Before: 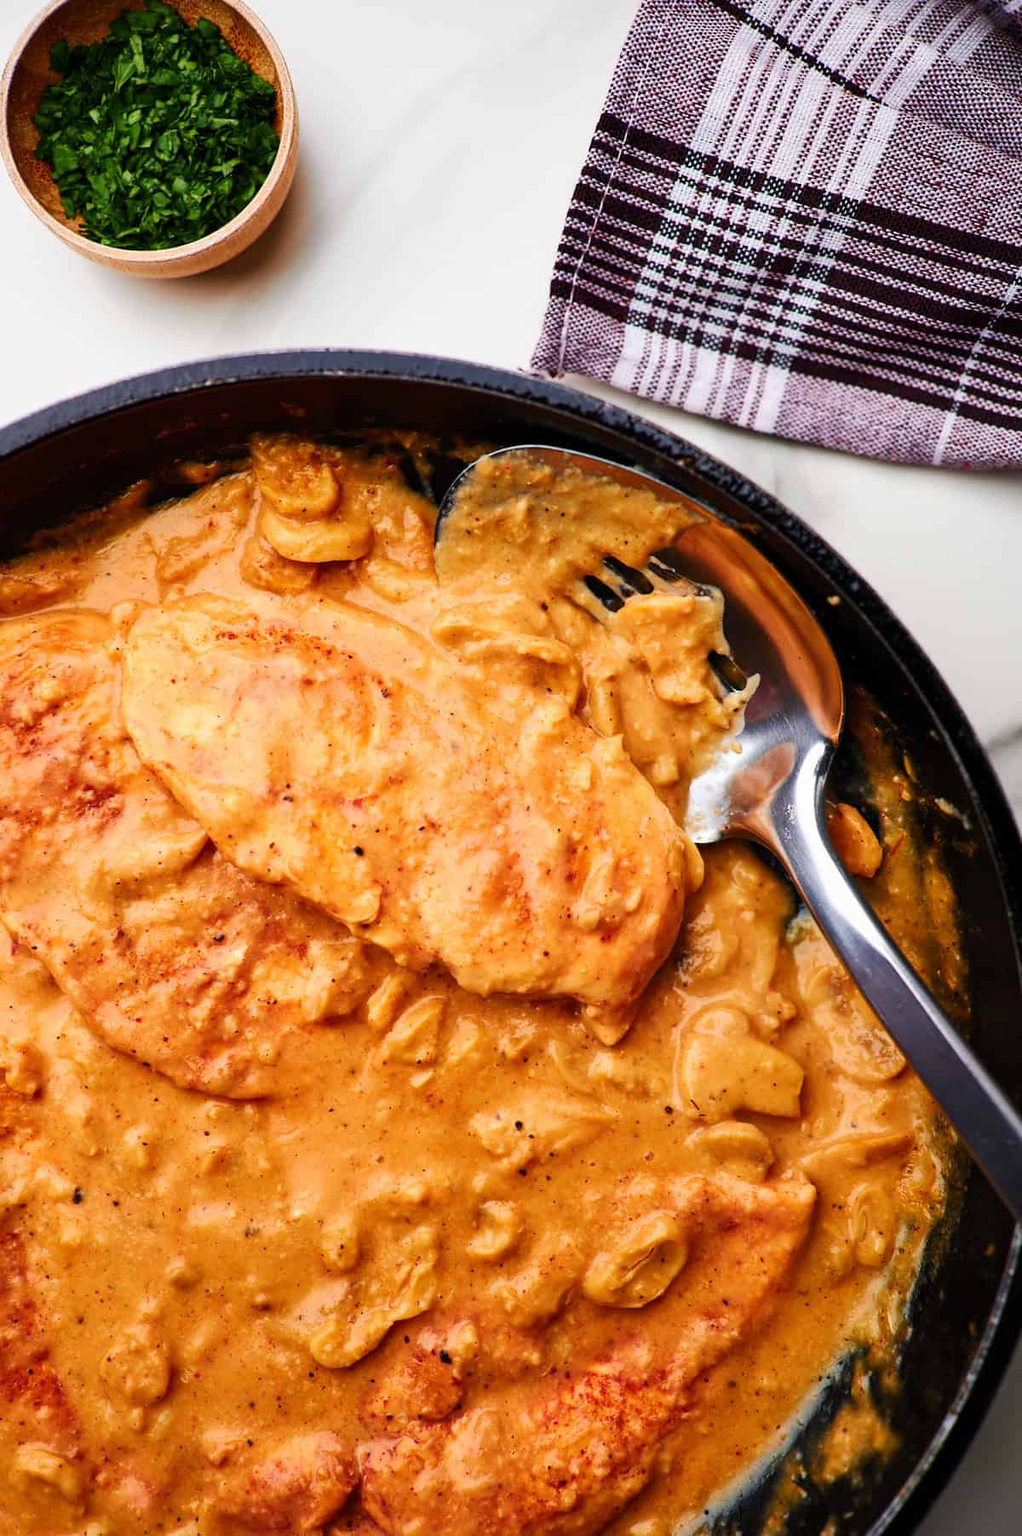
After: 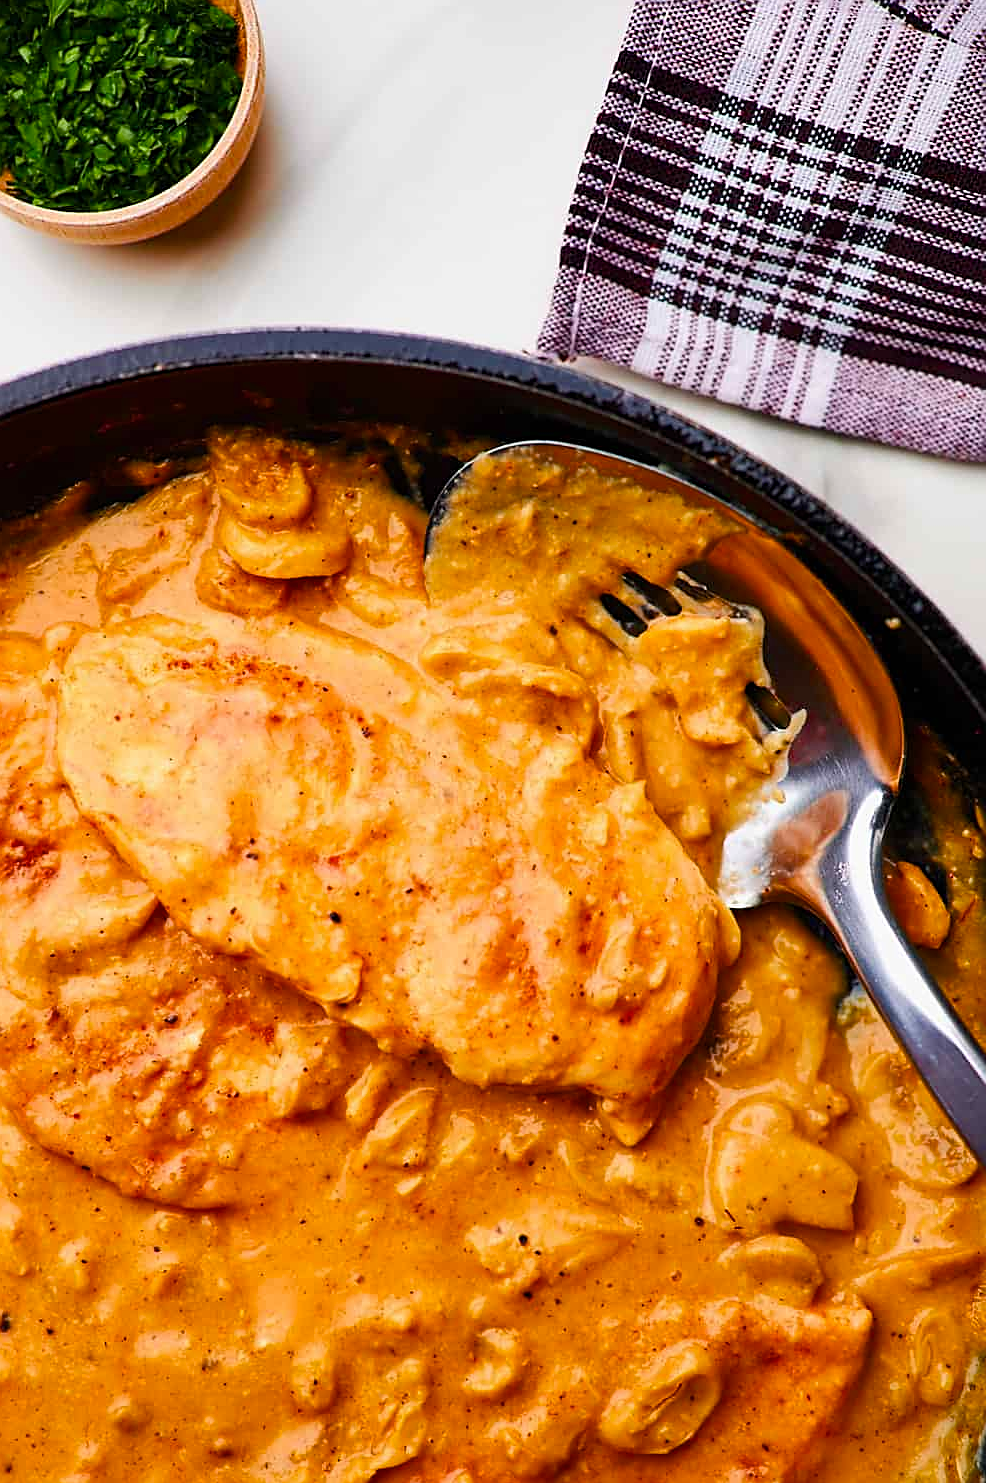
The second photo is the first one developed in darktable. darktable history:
color balance rgb: linear chroma grading › shadows -8%, linear chroma grading › global chroma 10%, perceptual saturation grading › global saturation 2%, perceptual saturation grading › highlights -2%, perceptual saturation grading › mid-tones 4%, perceptual saturation grading › shadows 8%, perceptual brilliance grading › global brilliance 2%, perceptual brilliance grading › highlights -4%, global vibrance 16%, saturation formula JzAzBz (2021)
sharpen: on, module defaults
crop and rotate: left 7.196%, top 4.574%, right 10.605%, bottom 13.178%
